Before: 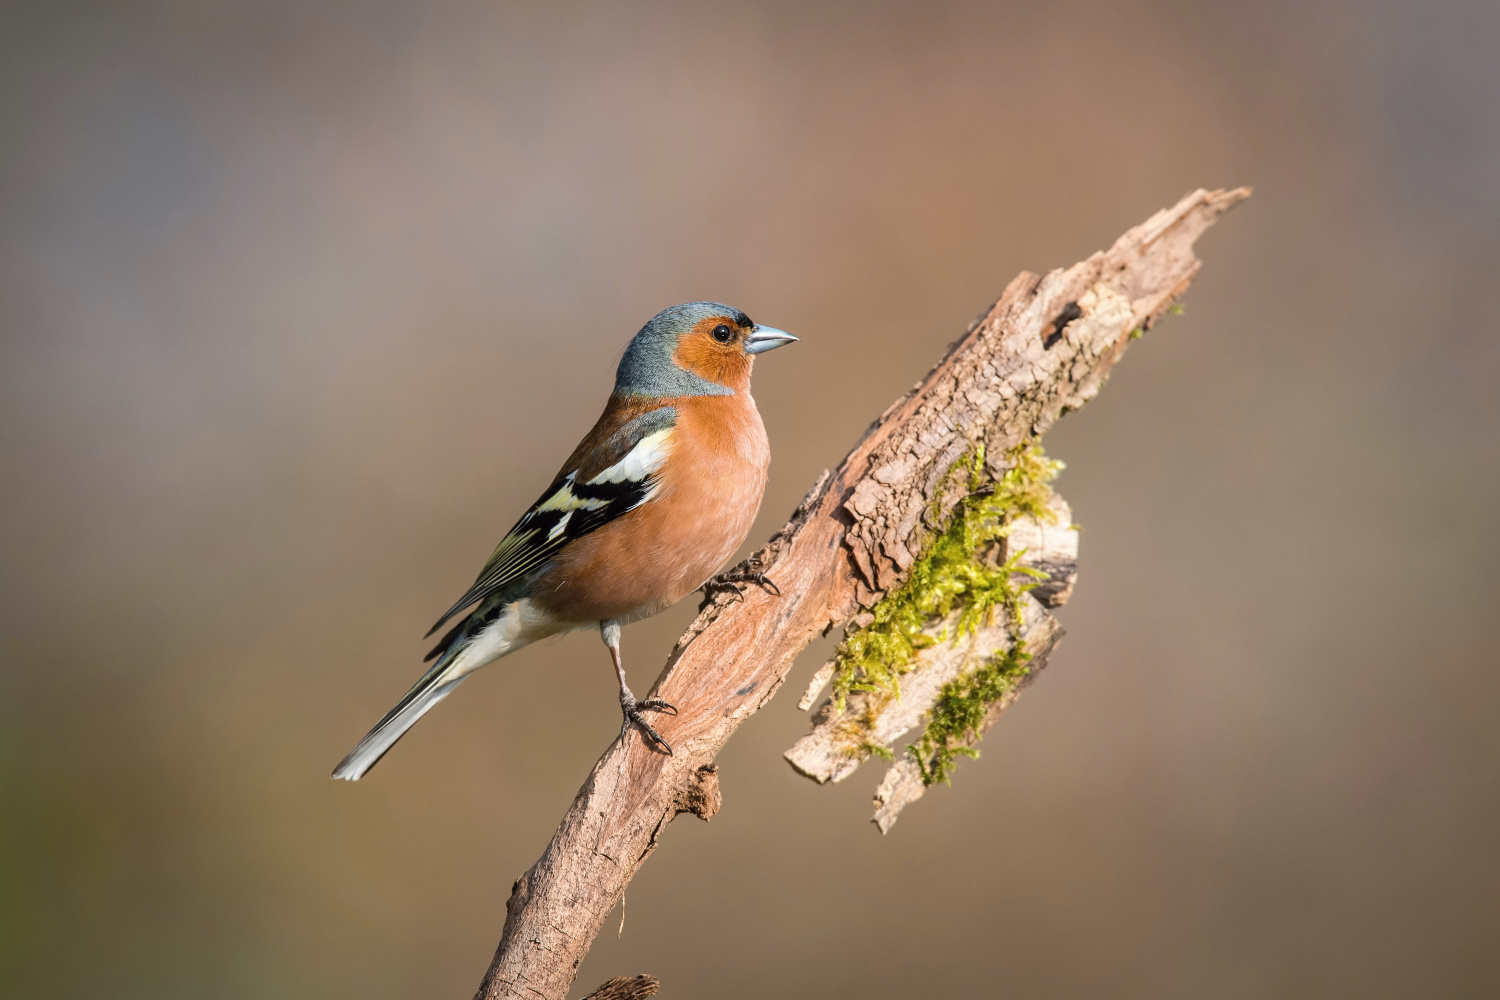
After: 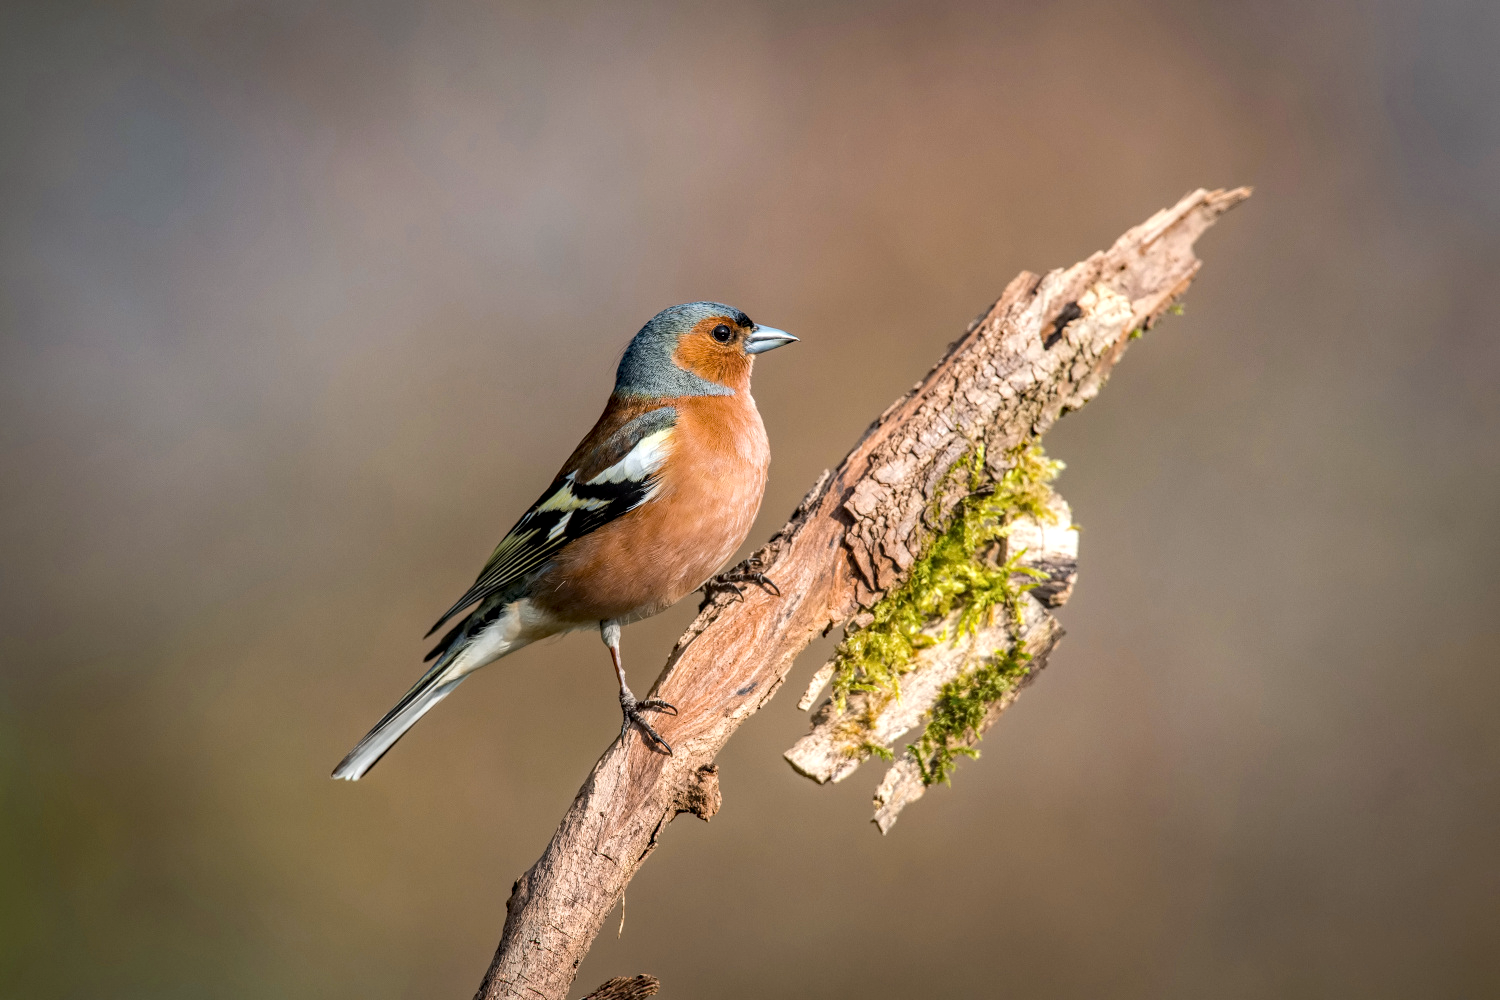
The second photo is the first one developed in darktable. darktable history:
local contrast: detail 130%
haze removal: compatibility mode true, adaptive false
